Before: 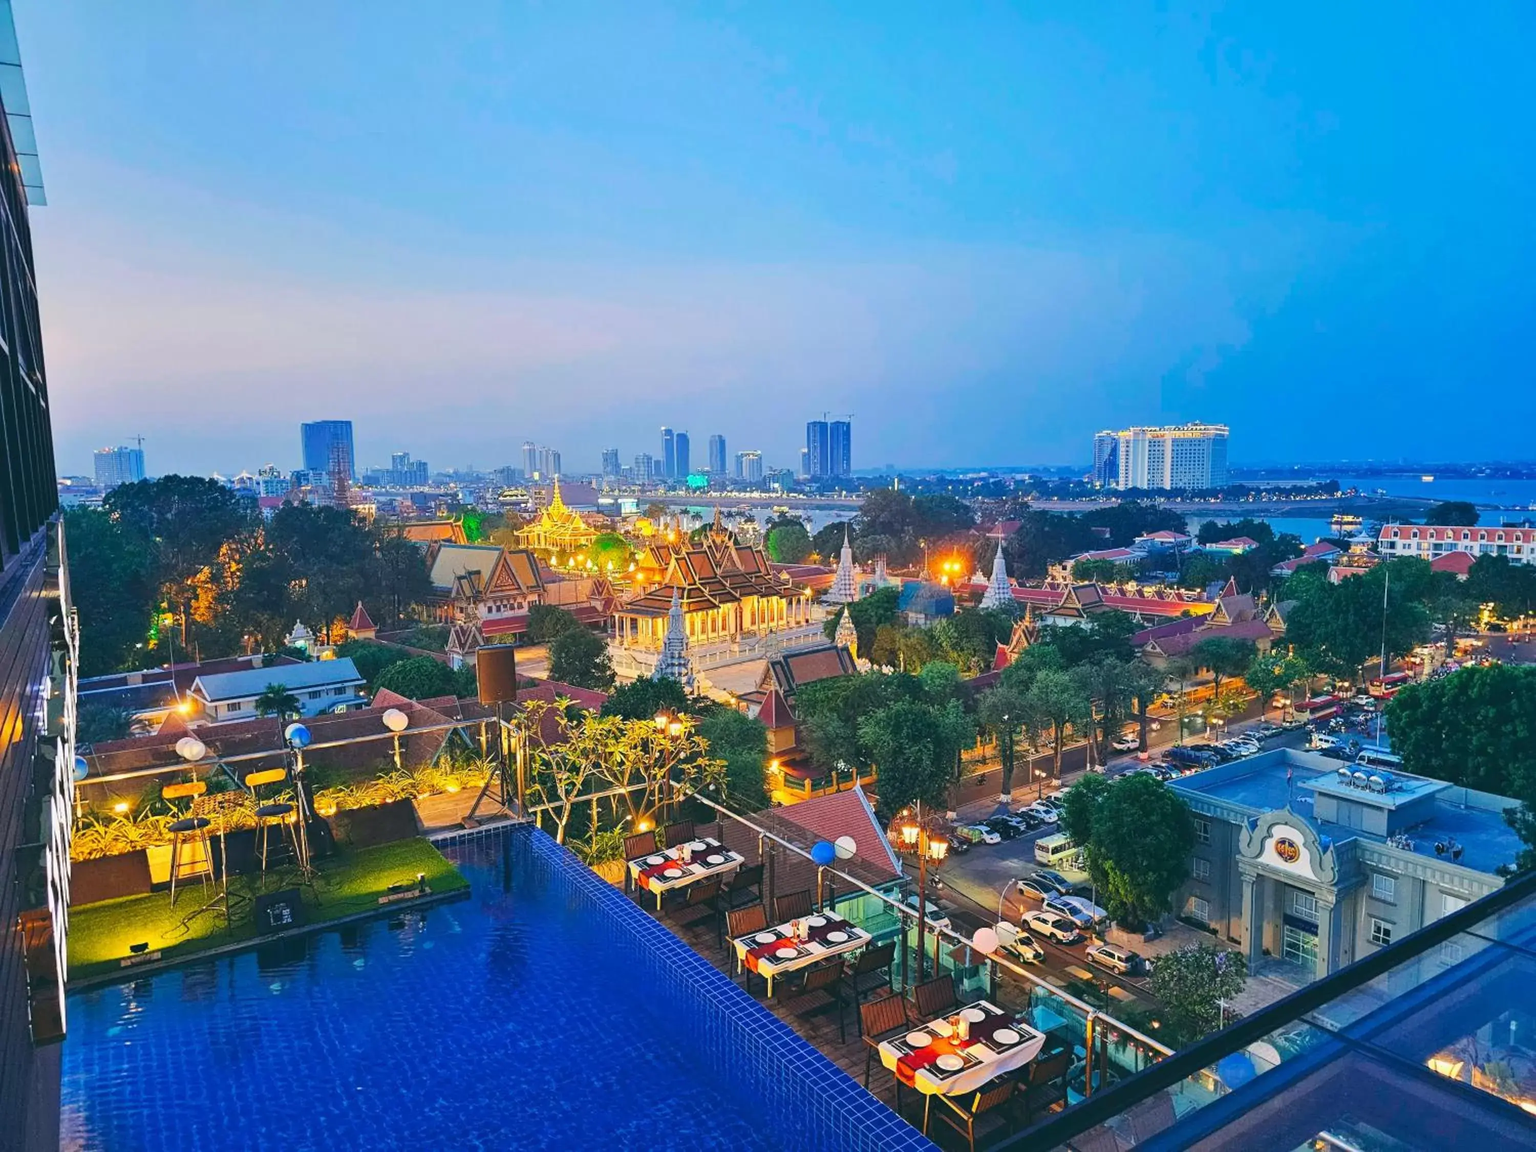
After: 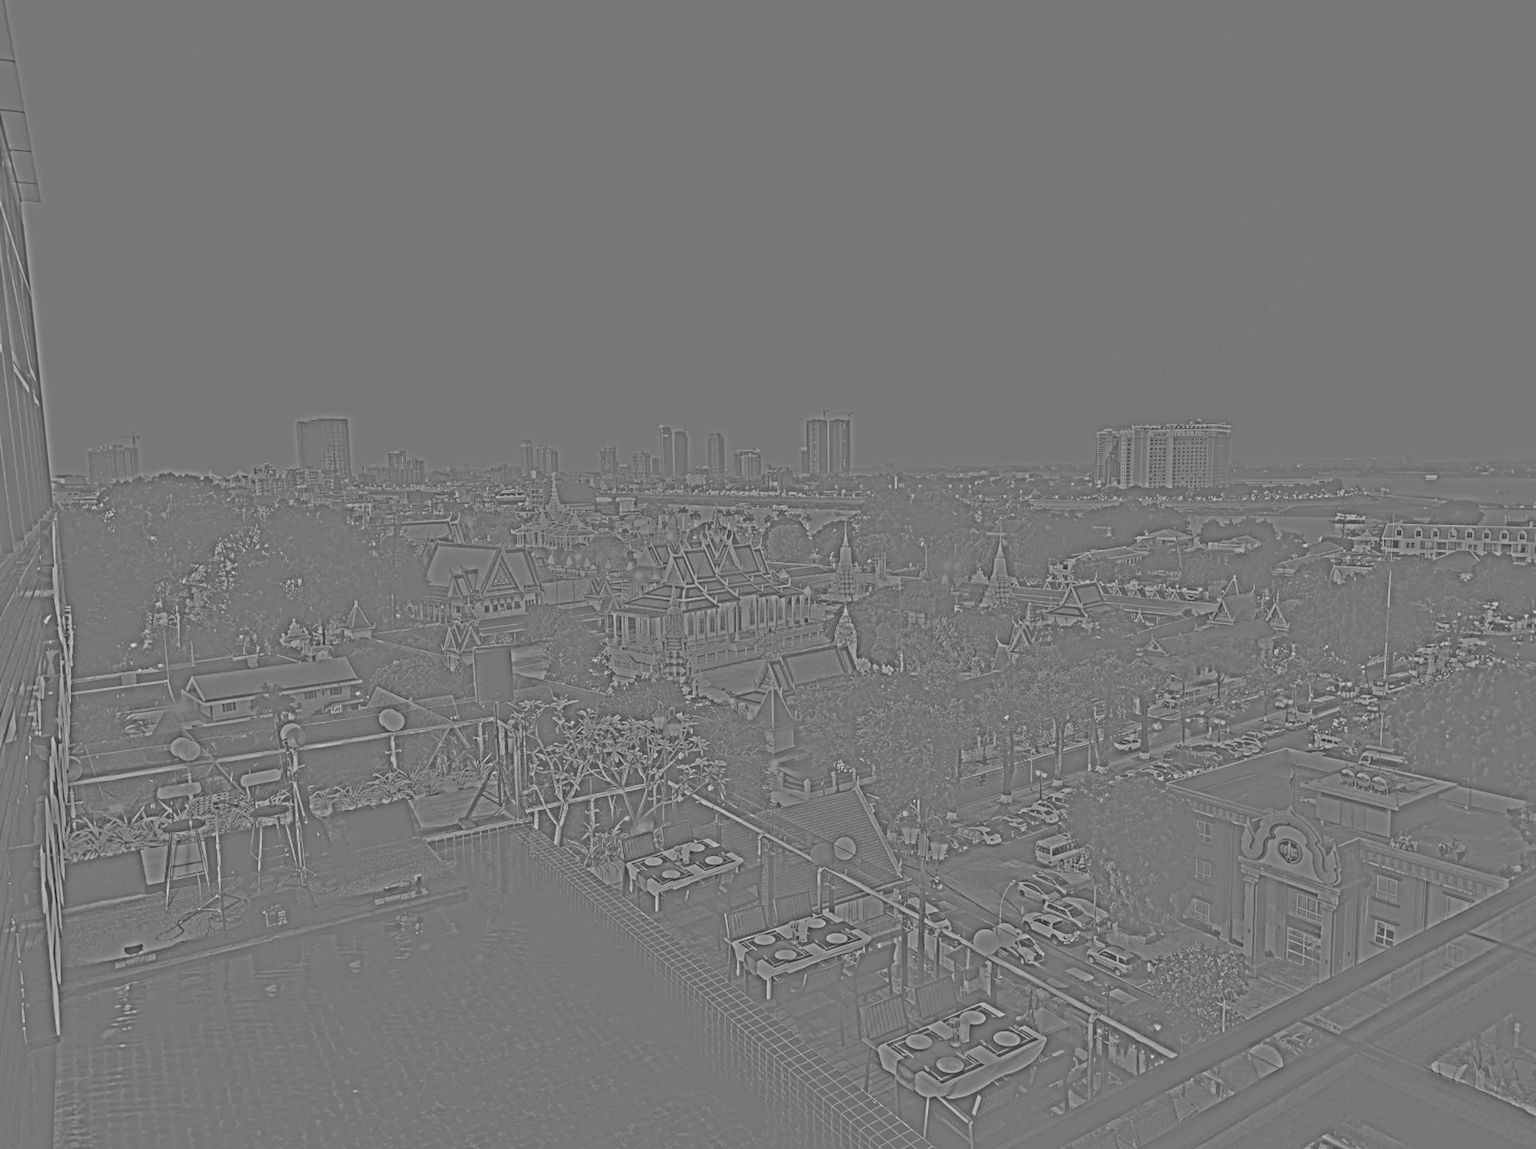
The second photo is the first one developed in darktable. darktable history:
crop: left 0.434%, top 0.485%, right 0.244%, bottom 0.386%
highpass: sharpness 25.84%, contrast boost 14.94%
white balance: red 0.986, blue 1.01
